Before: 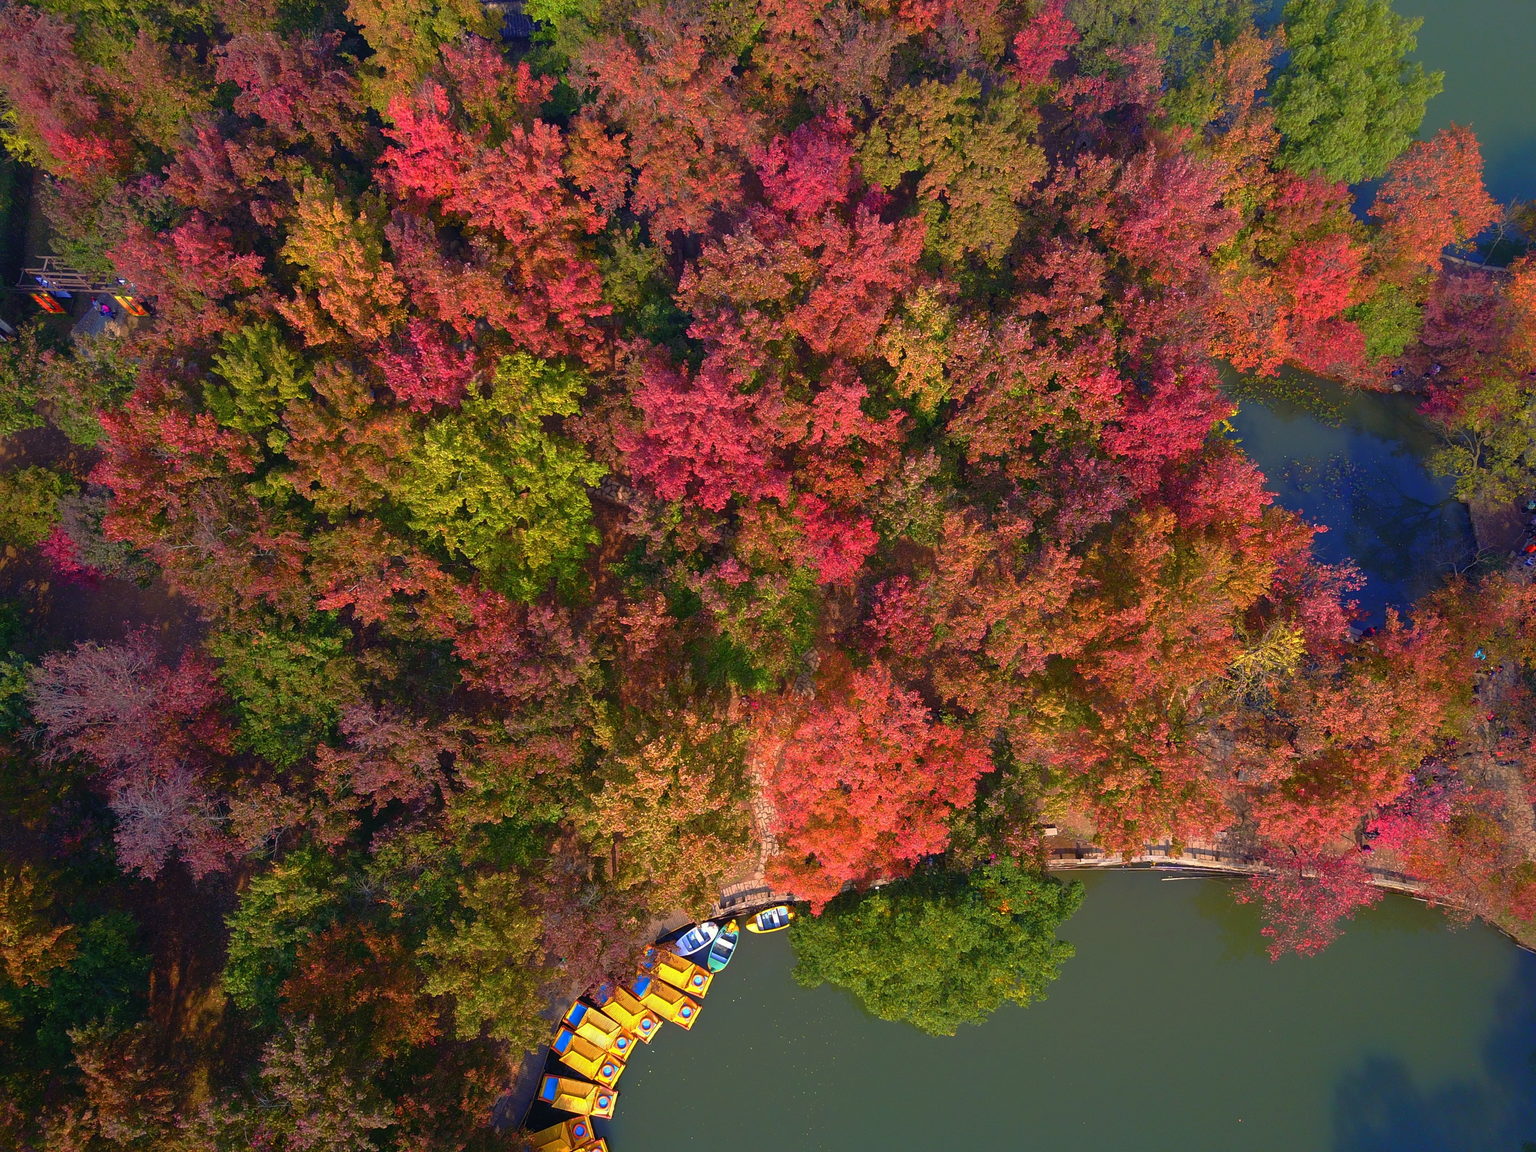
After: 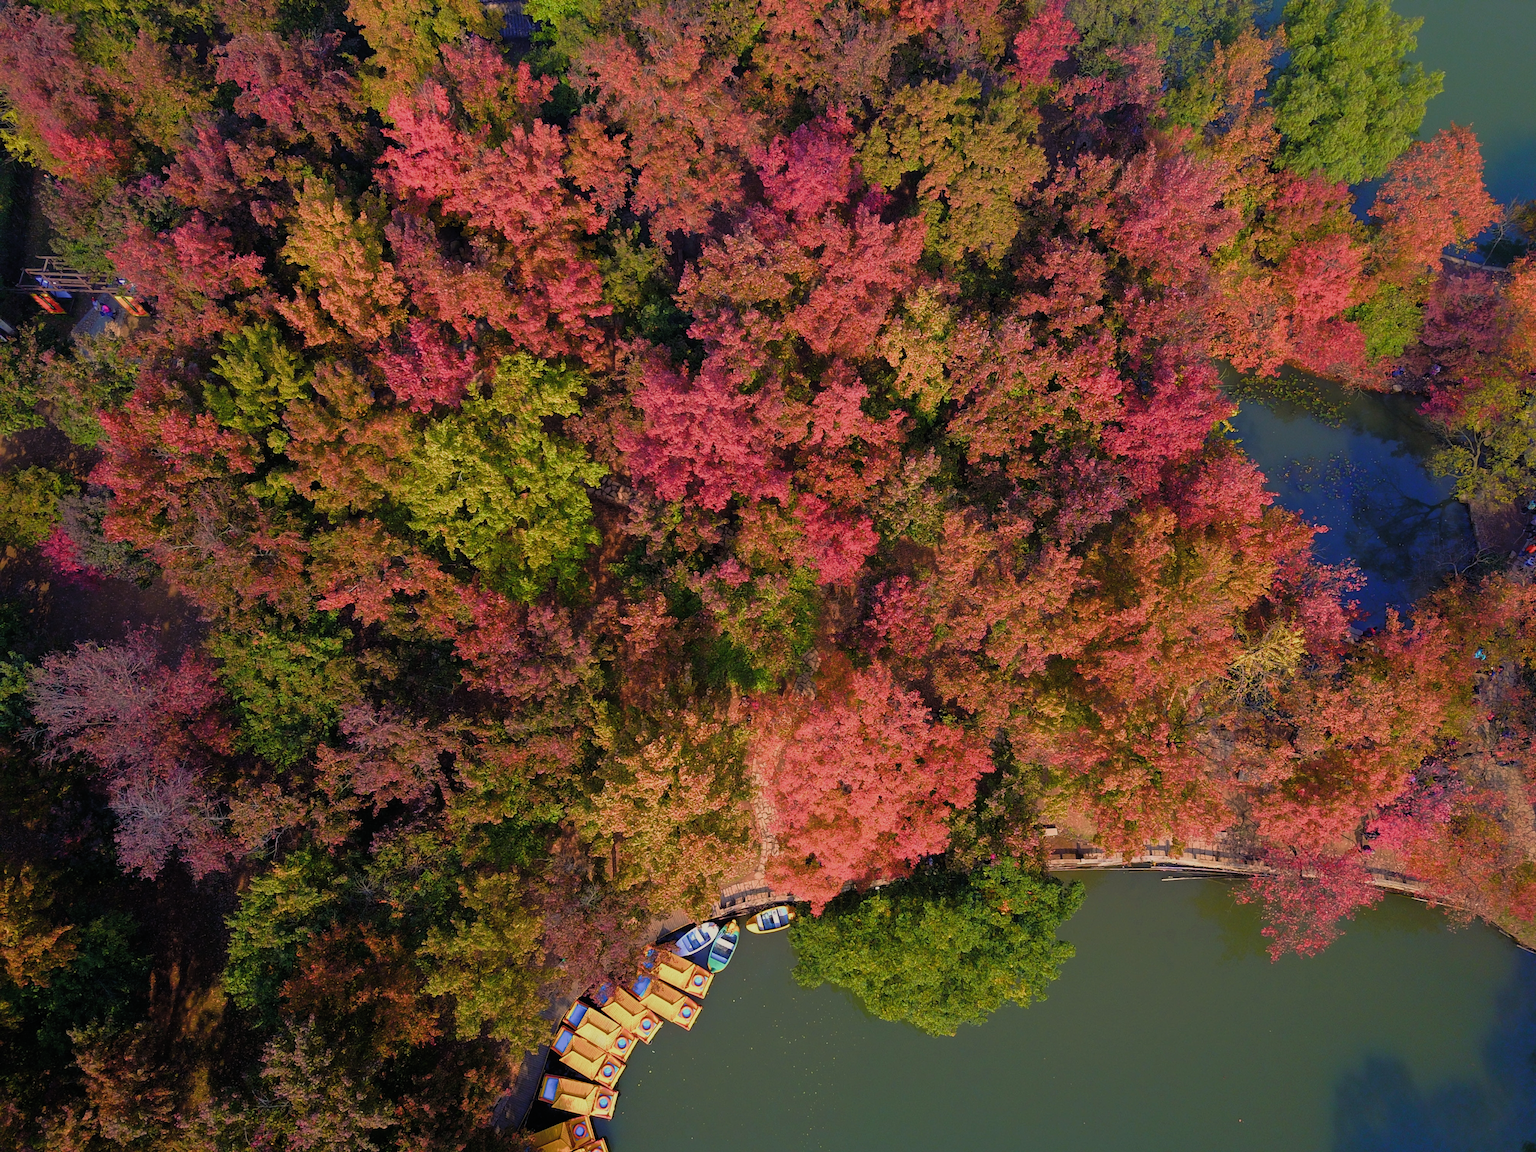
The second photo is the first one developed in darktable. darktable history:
color balance rgb: highlights gain › chroma 3.014%, highlights gain › hue 74.02°, perceptual saturation grading › global saturation -0.057%, global vibrance 20%
filmic rgb: black relative exposure -7.65 EV, white relative exposure 4.56 EV, hardness 3.61, color science v4 (2020)
